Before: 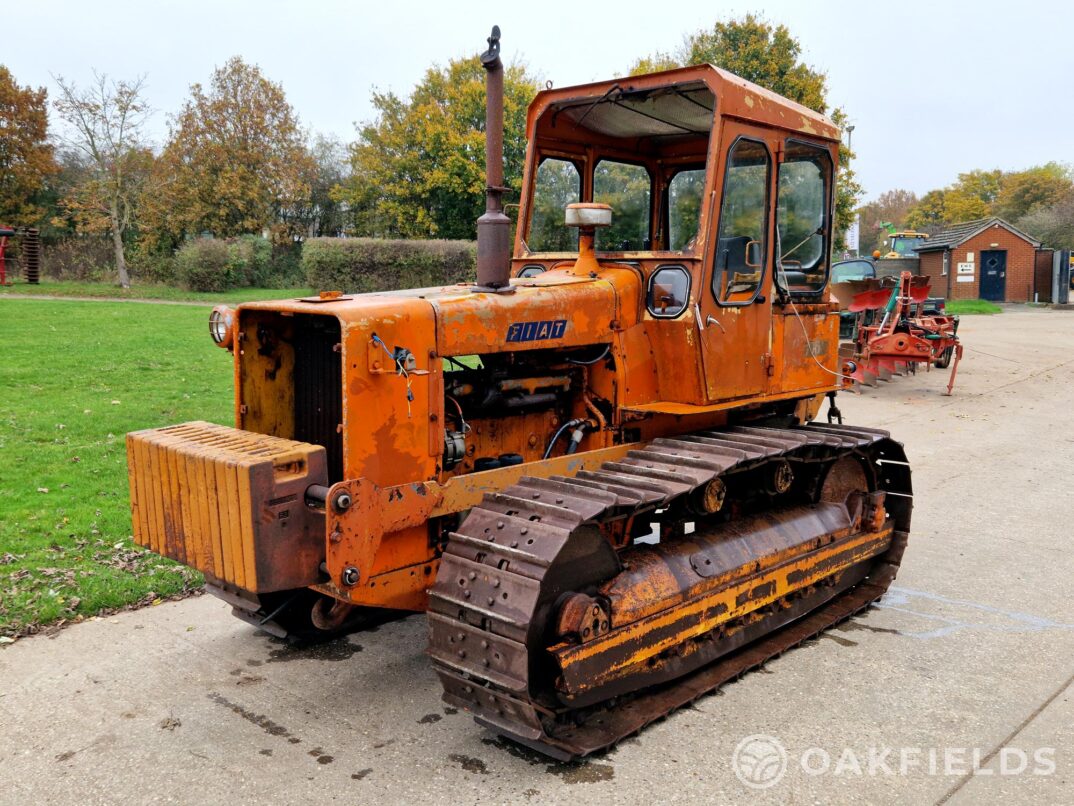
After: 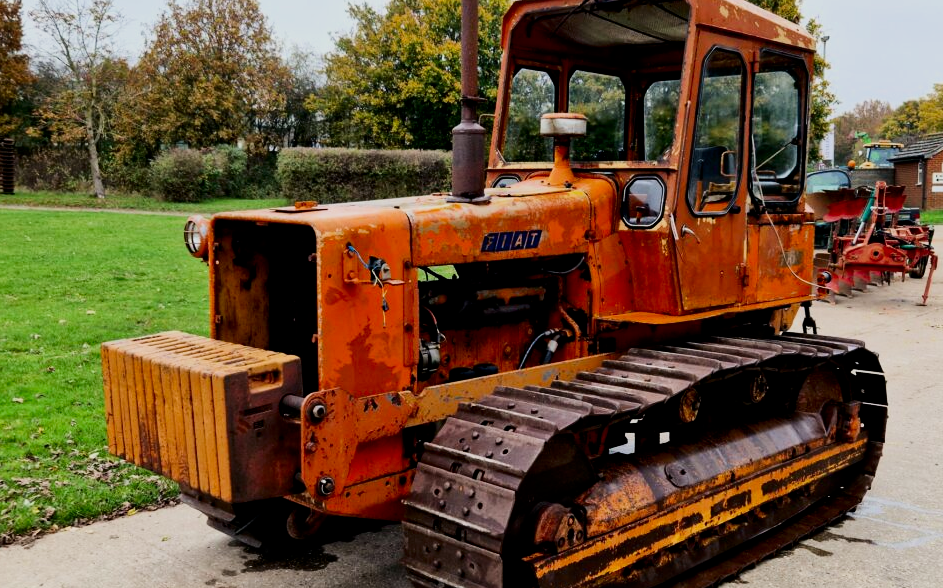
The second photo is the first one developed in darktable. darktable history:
contrast brightness saturation: contrast 0.198, brightness -0.103, saturation 0.105
crop and rotate: left 2.352%, top 11.176%, right 9.762%, bottom 15.786%
filmic rgb: middle gray luminance 28.79%, black relative exposure -10.25 EV, white relative exposure 5.48 EV, target black luminance 0%, hardness 3.92, latitude 2.01%, contrast 1.129, highlights saturation mix 6.45%, shadows ↔ highlights balance 15.38%
